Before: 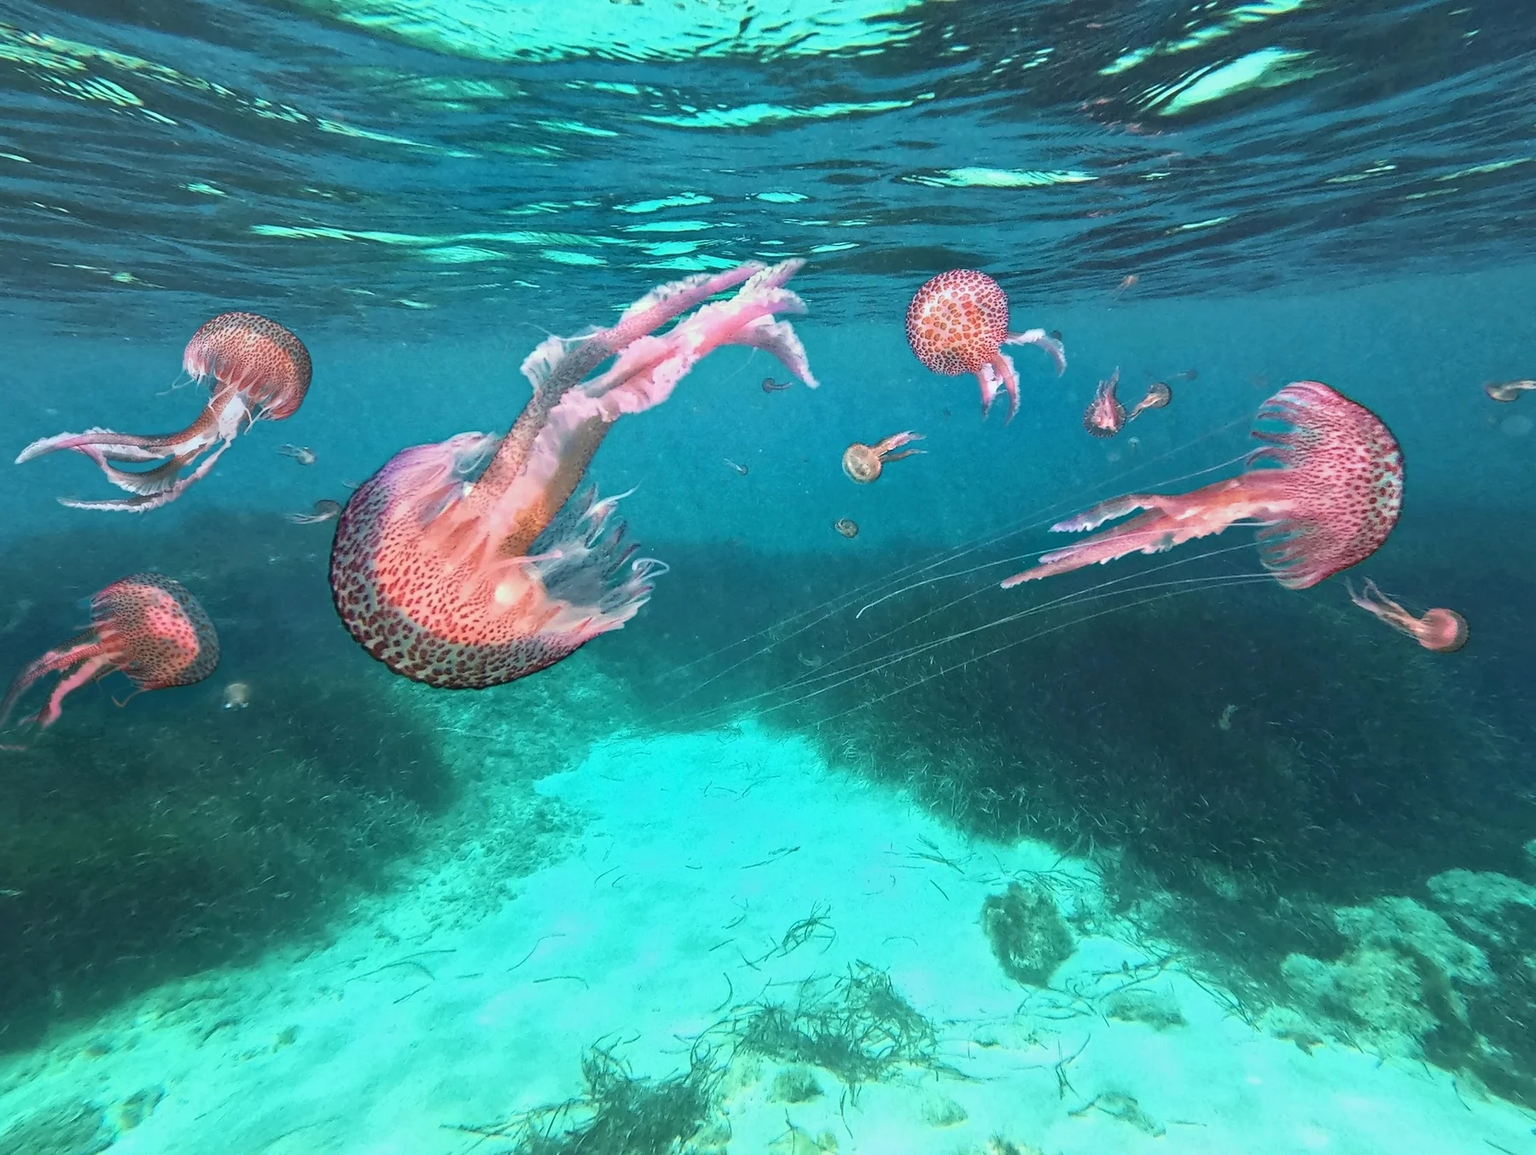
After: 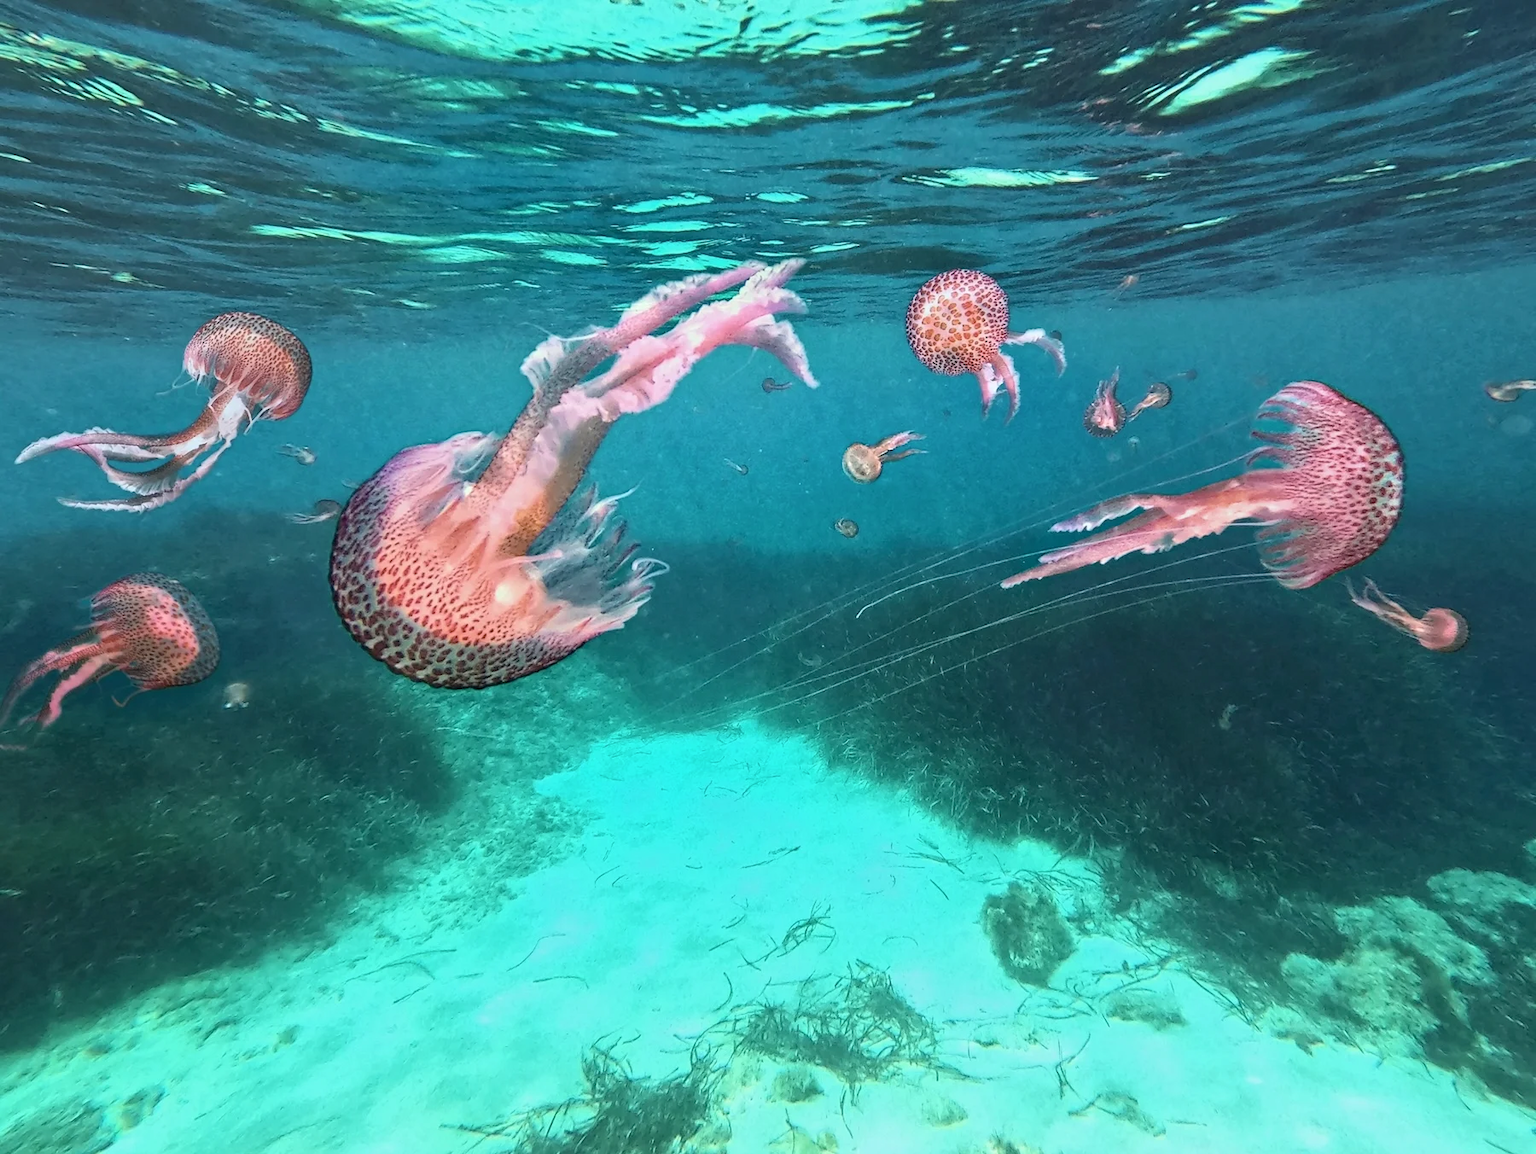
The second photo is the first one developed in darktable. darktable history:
contrast brightness saturation: contrast 0.1, saturation -0.3
white balance: emerald 1
color balance rgb: perceptual saturation grading › global saturation 30%, global vibrance 20%
